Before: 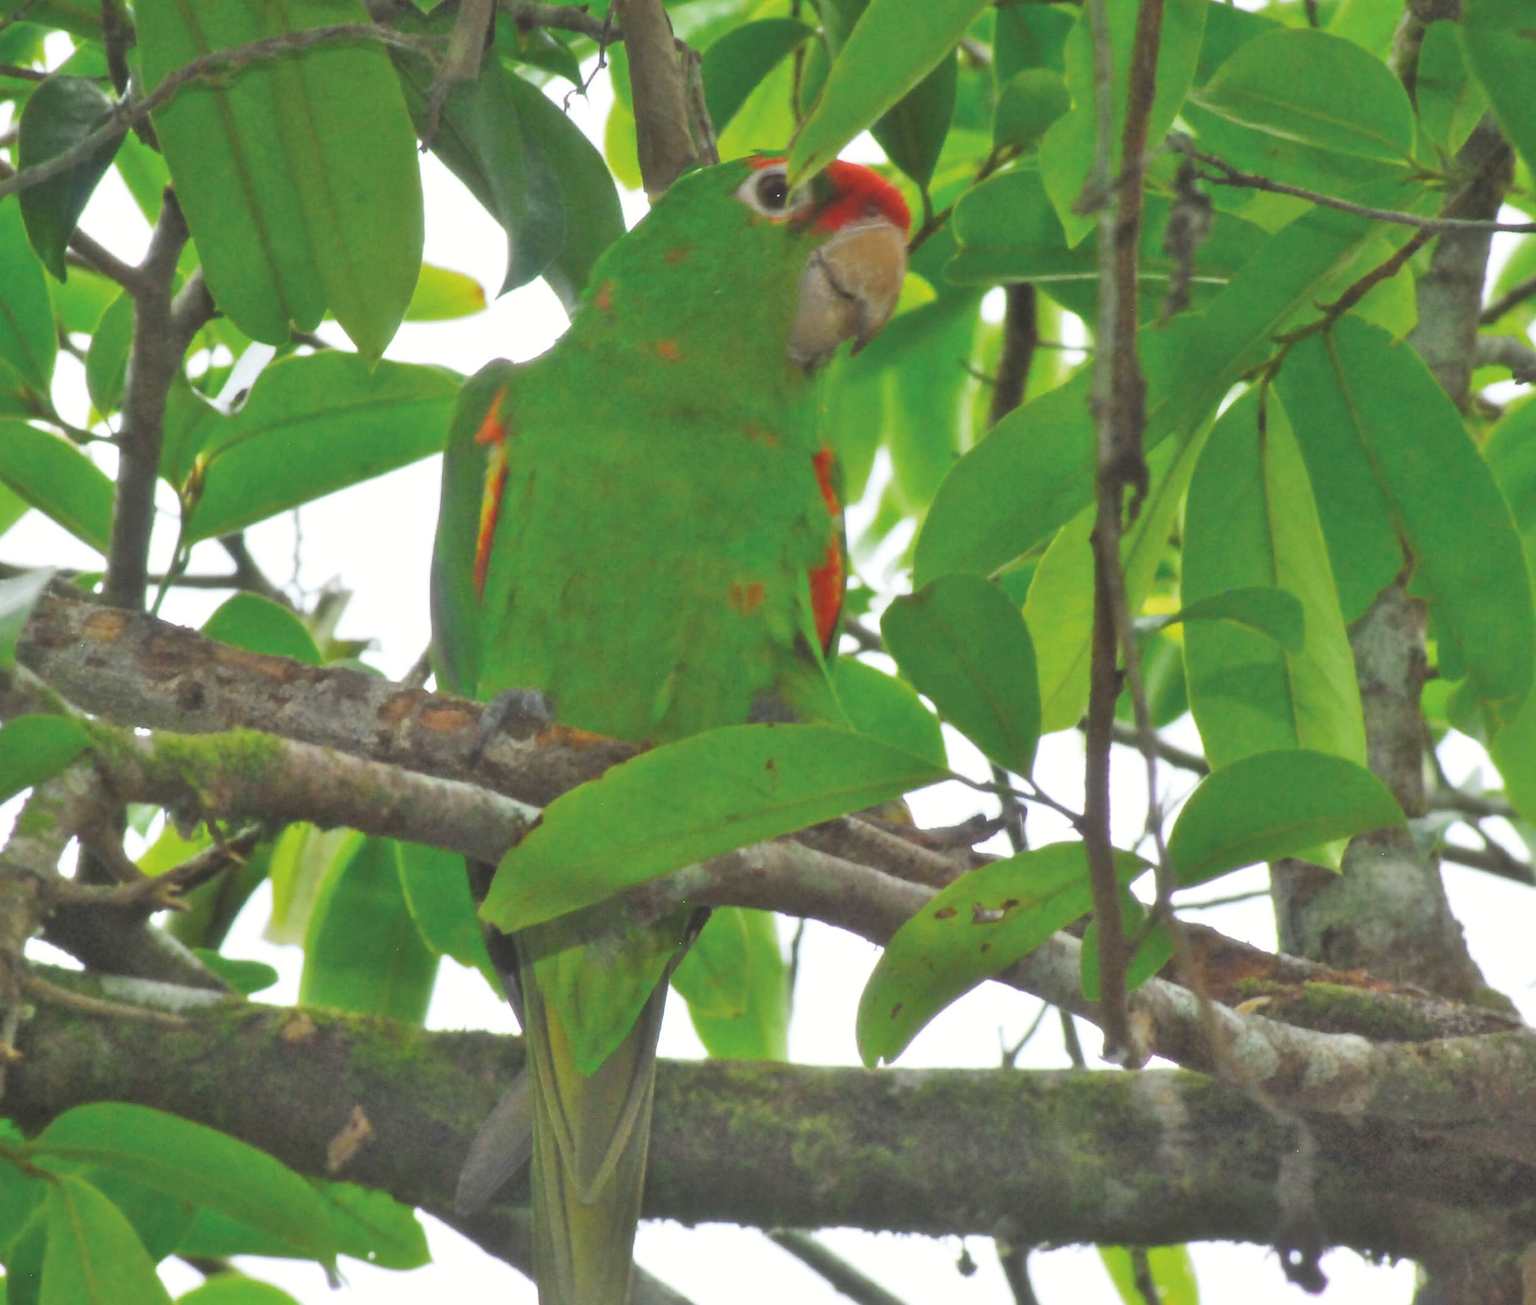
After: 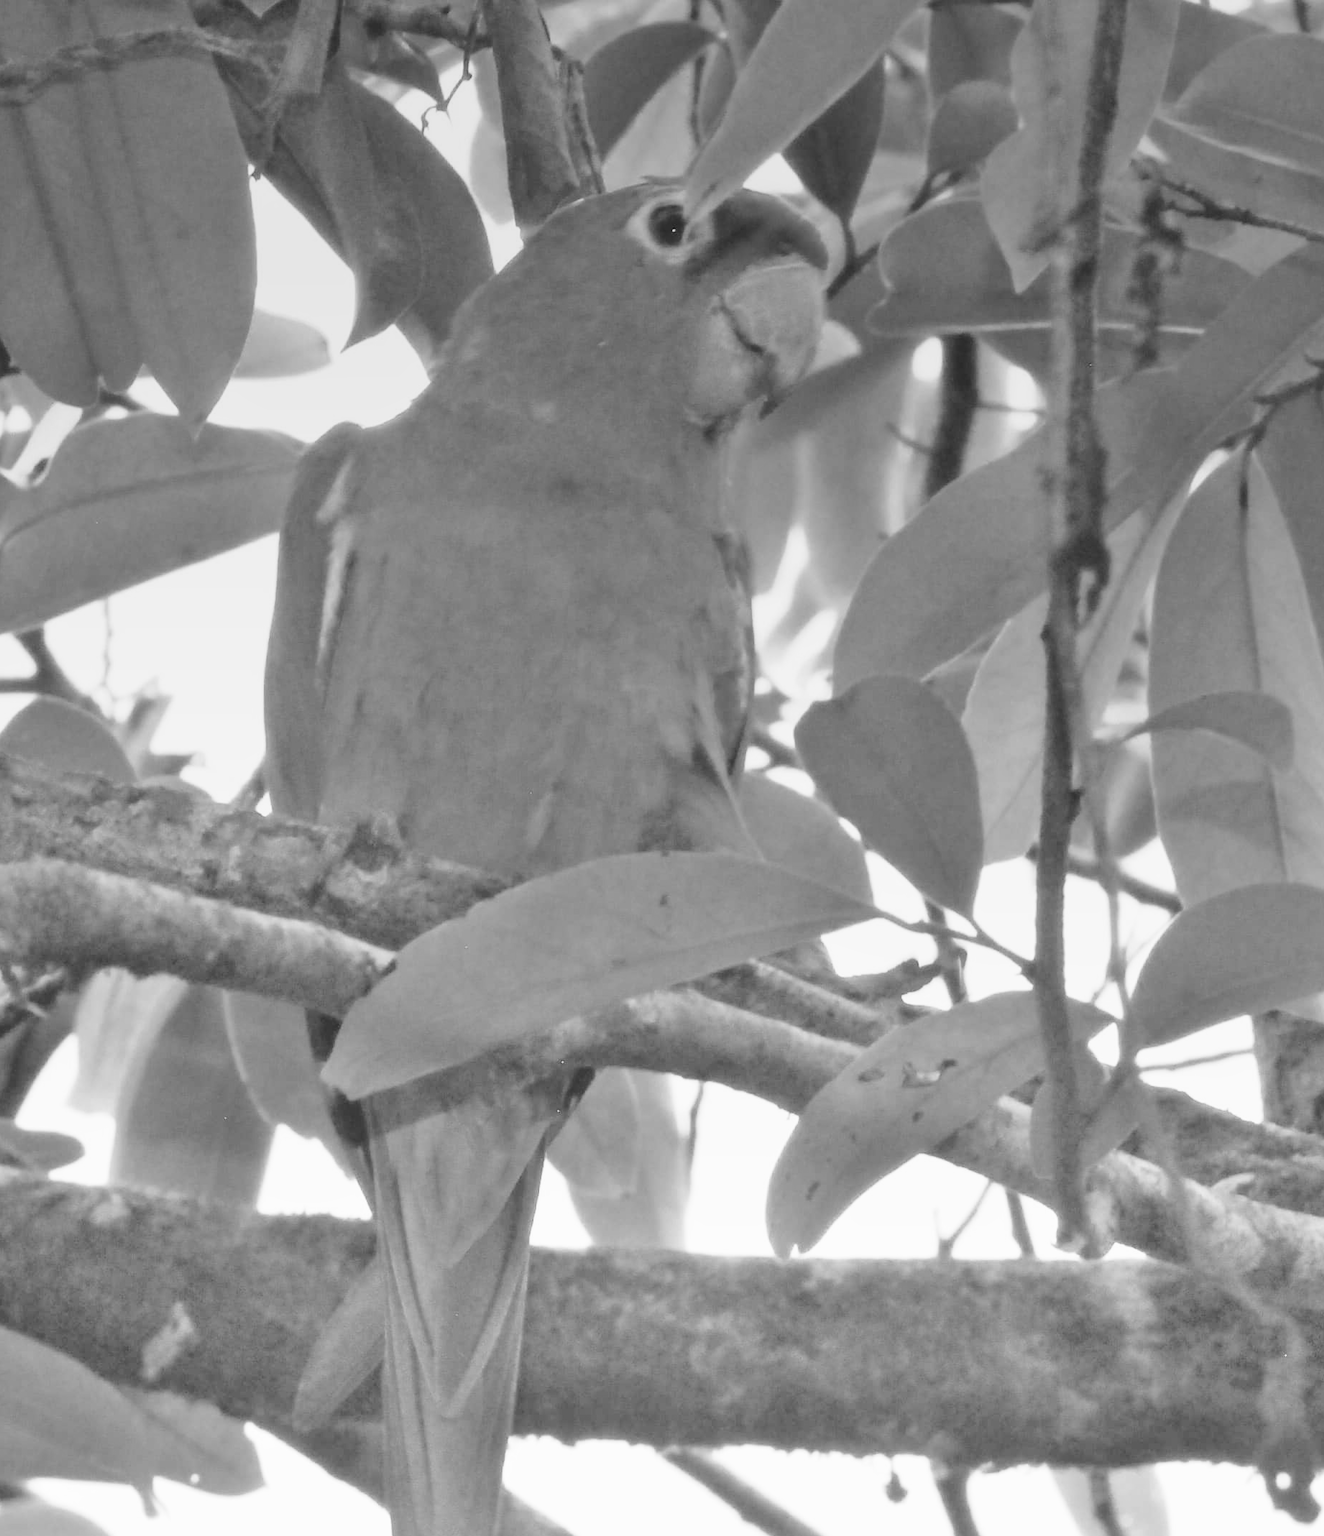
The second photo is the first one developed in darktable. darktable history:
base curve: curves: ch0 [(0, 0) (0.032, 0.037) (0.105, 0.228) (0.435, 0.76) (0.856, 0.983) (1, 1)], preserve colors none
crop: left 13.443%, right 13.31%
monochrome: on, module defaults
tone equalizer: on, module defaults
exposure: exposure -0.157 EV, compensate highlight preservation false
color zones: curves: ch0 [(0, 0.447) (0.184, 0.543) (0.323, 0.476) (0.429, 0.445) (0.571, 0.443) (0.714, 0.451) (0.857, 0.452) (1, 0.447)]; ch1 [(0, 0.464) (0.176, 0.46) (0.287, 0.177) (0.429, 0.002) (0.571, 0) (0.714, 0) (0.857, 0) (1, 0.464)], mix 20%
color balance: lift [1.004, 1.002, 1.002, 0.998], gamma [1, 1.007, 1.002, 0.993], gain [1, 0.977, 1.013, 1.023], contrast -3.64%
graduated density: hue 238.83°, saturation 50%
